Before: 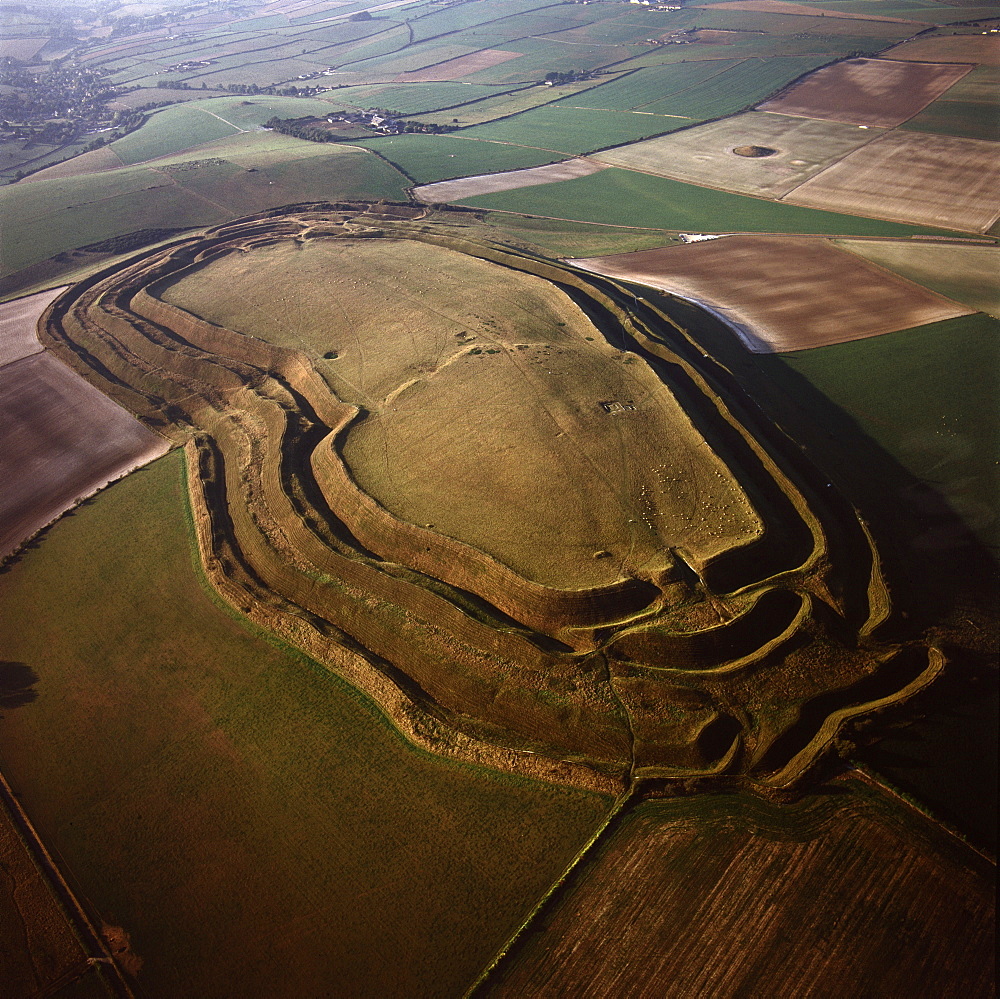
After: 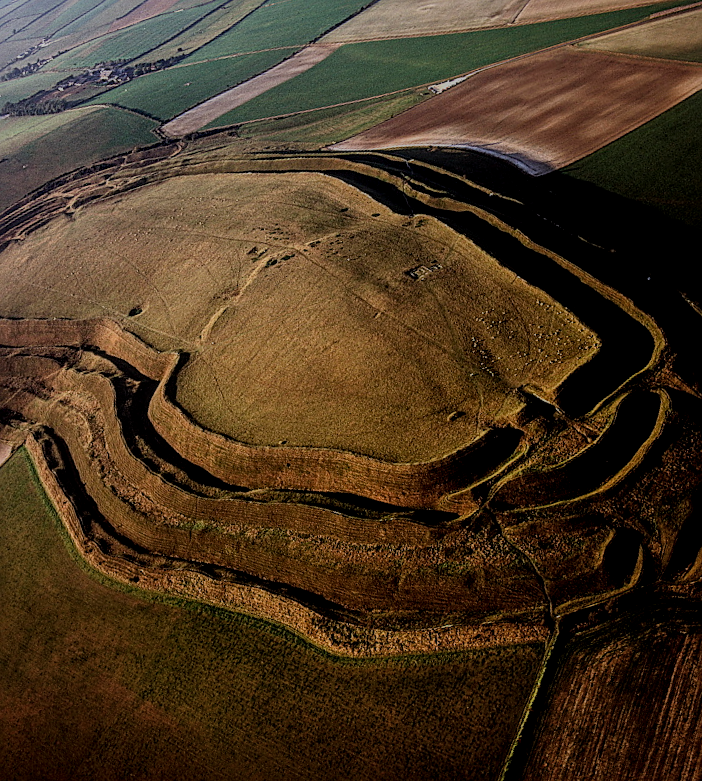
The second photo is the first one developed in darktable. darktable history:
sharpen: on, module defaults
filmic rgb: black relative exposure -7.32 EV, white relative exposure 5.09 EV, hardness 3.22, color science v6 (2022)
crop and rotate: angle 18.27°, left 6.961%, right 4.267%, bottom 1.14%
local contrast: highlights 1%, shadows 4%, detail 133%
tone equalizer: edges refinement/feathering 500, mask exposure compensation -1.57 EV, preserve details no
exposure: black level correction 0, exposure -0.793 EV, compensate highlight preservation false
